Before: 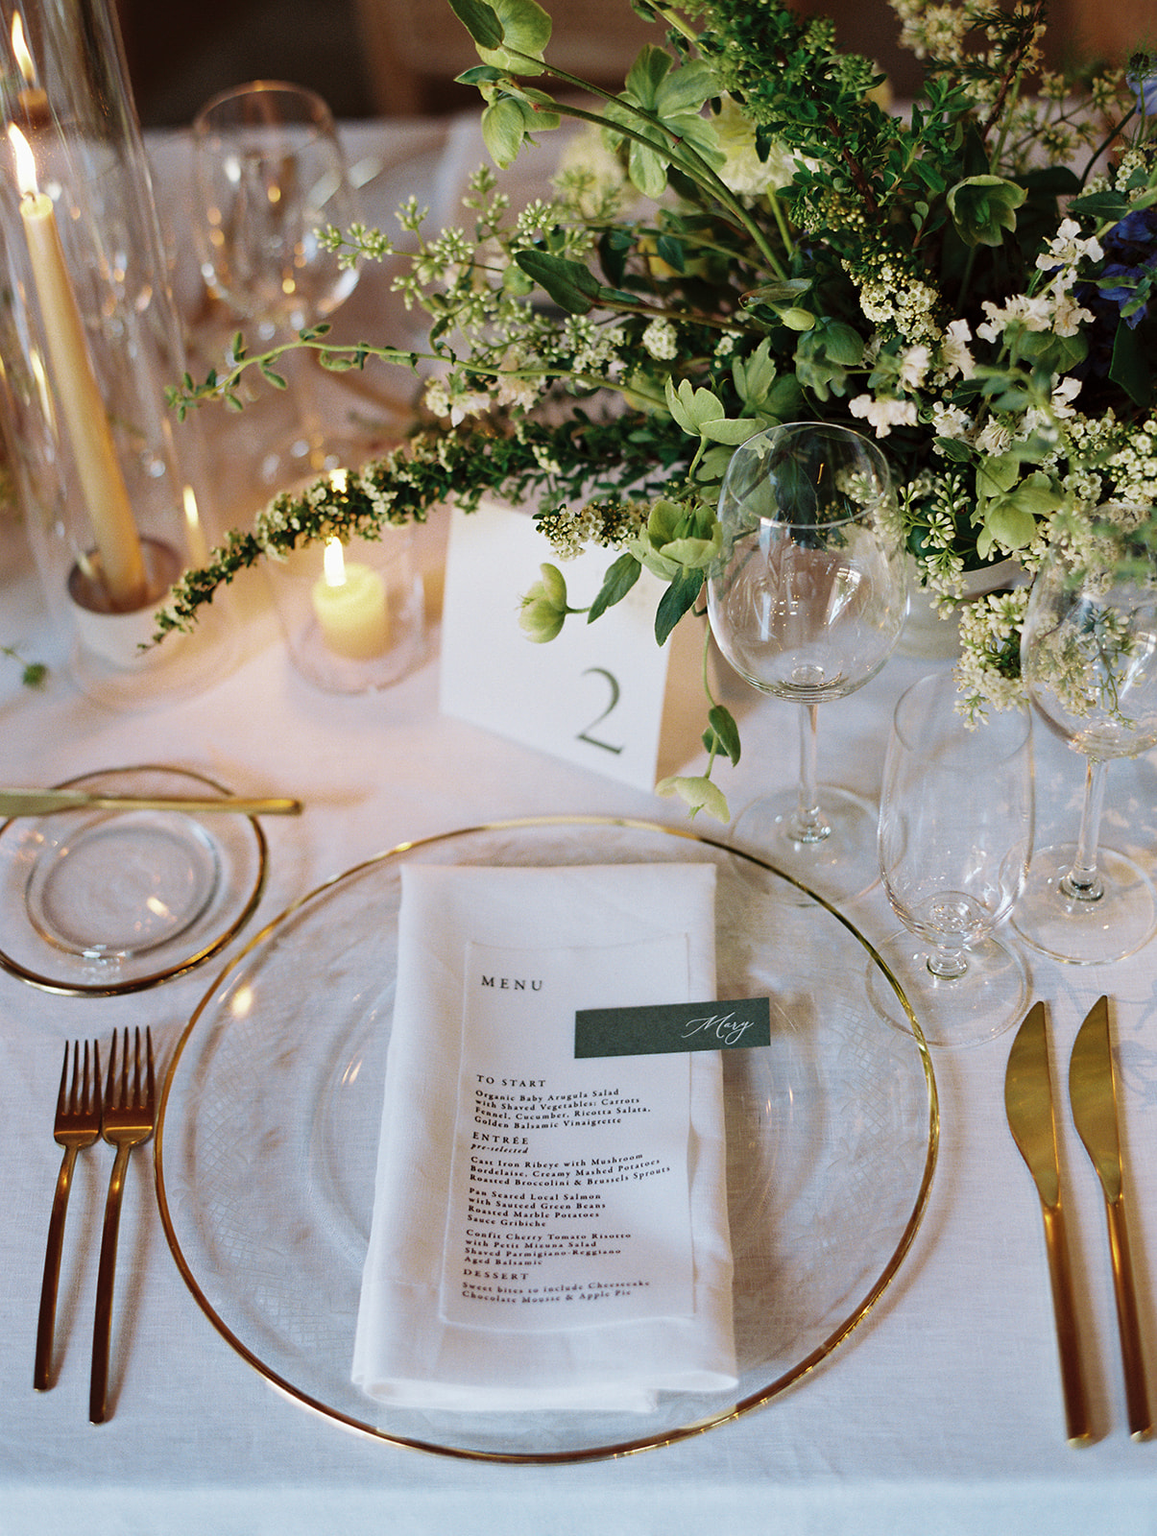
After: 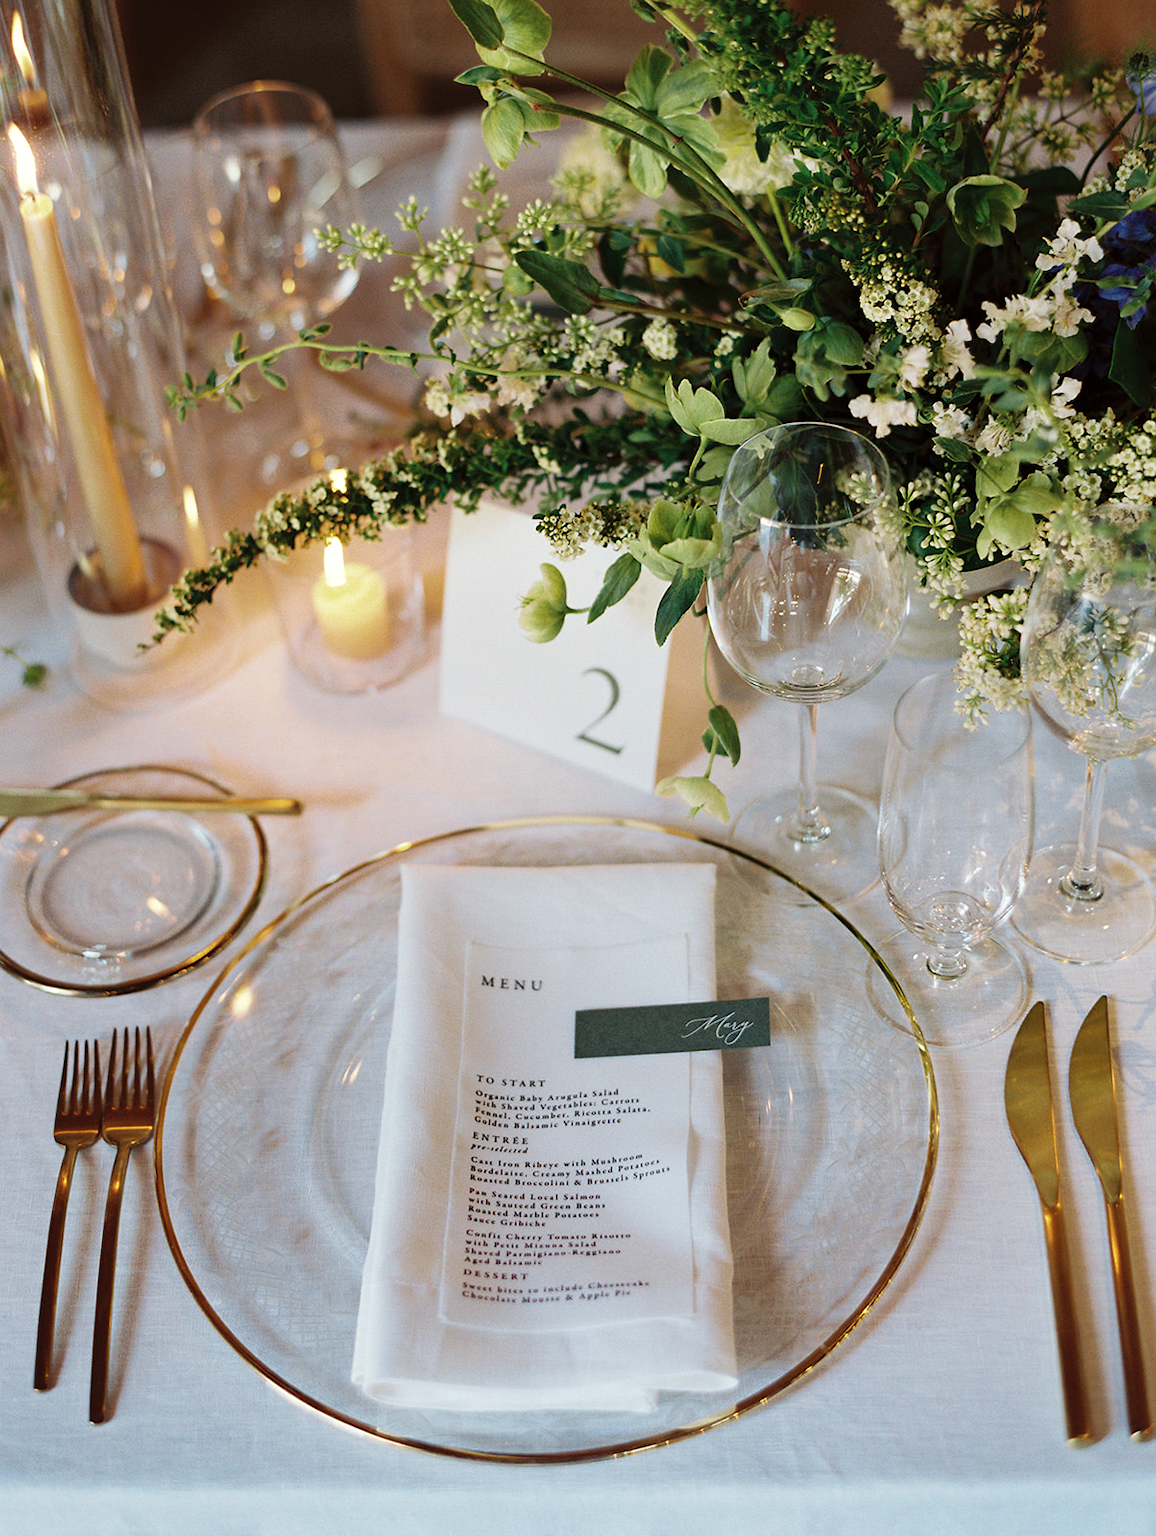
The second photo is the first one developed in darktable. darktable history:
color balance rgb: highlights gain › luminance 5.773%, highlights gain › chroma 1.267%, highlights gain › hue 92.98°, perceptual saturation grading › global saturation 0%, global vibrance 9.228%
